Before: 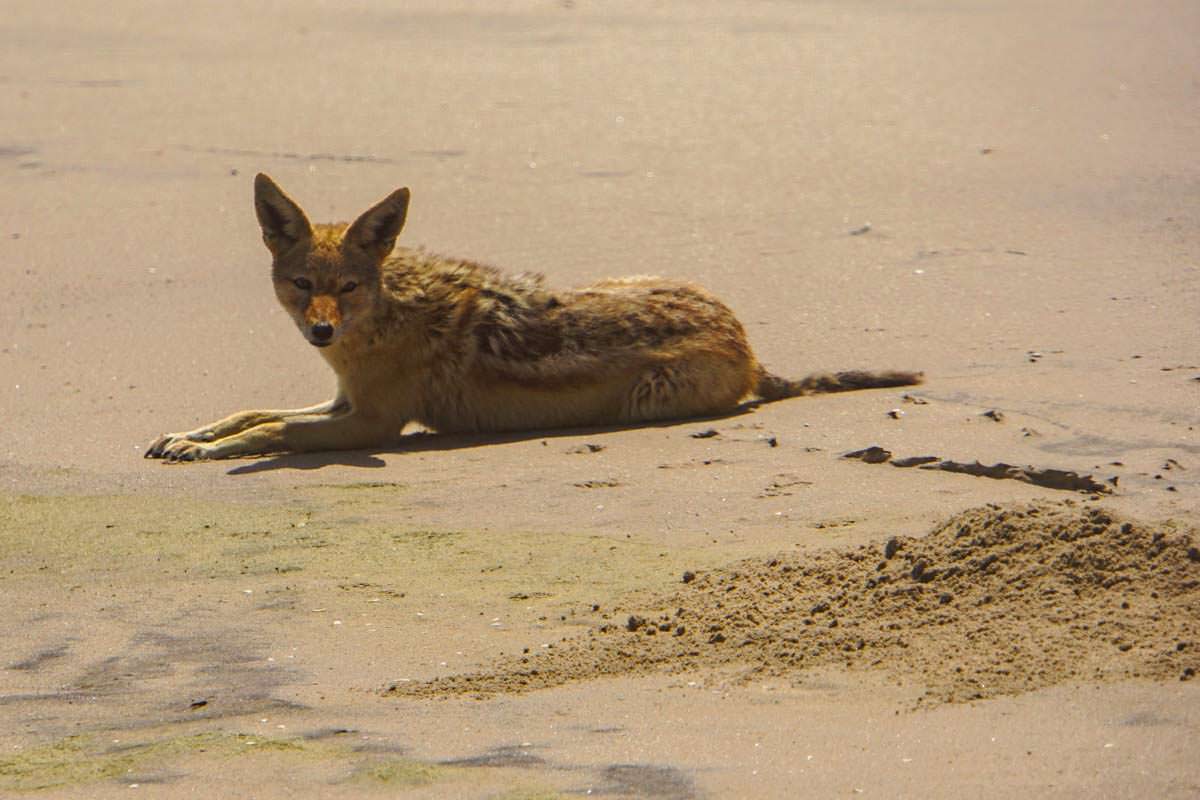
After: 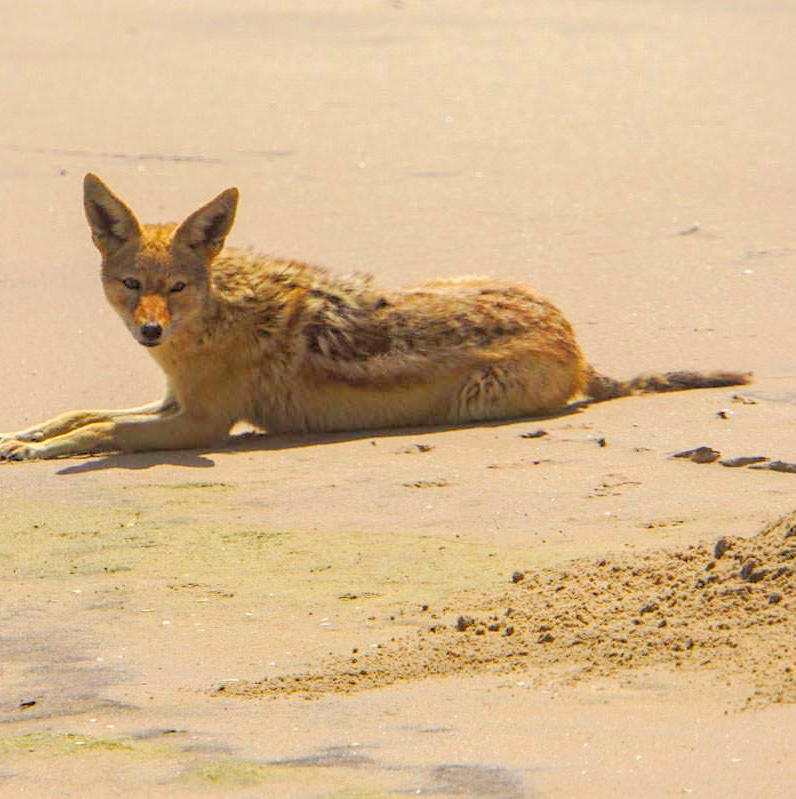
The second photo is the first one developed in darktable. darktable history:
crop and rotate: left 14.328%, right 19.261%
levels: levels [0.072, 0.414, 0.976]
